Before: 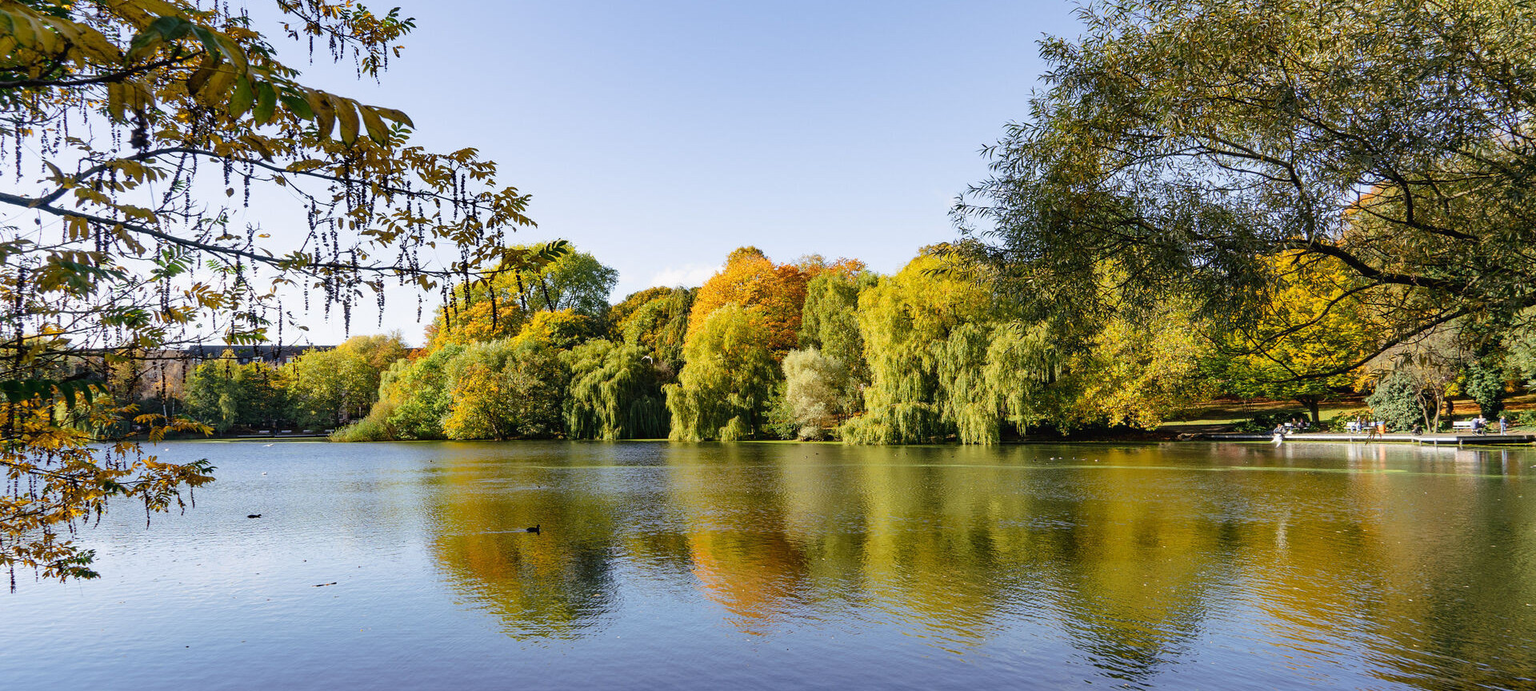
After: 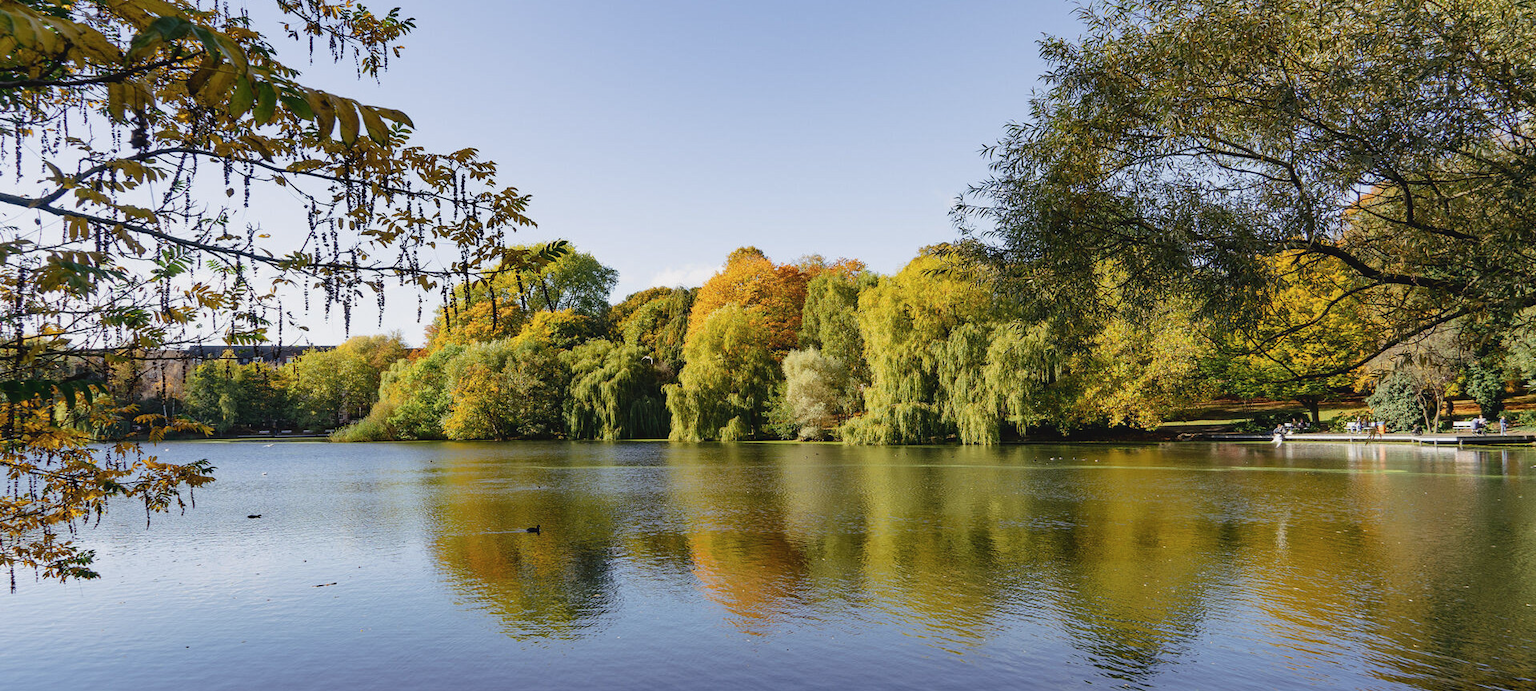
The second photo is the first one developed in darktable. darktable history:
contrast brightness saturation: contrast -0.08, brightness -0.04, saturation -0.11
white balance: emerald 1
